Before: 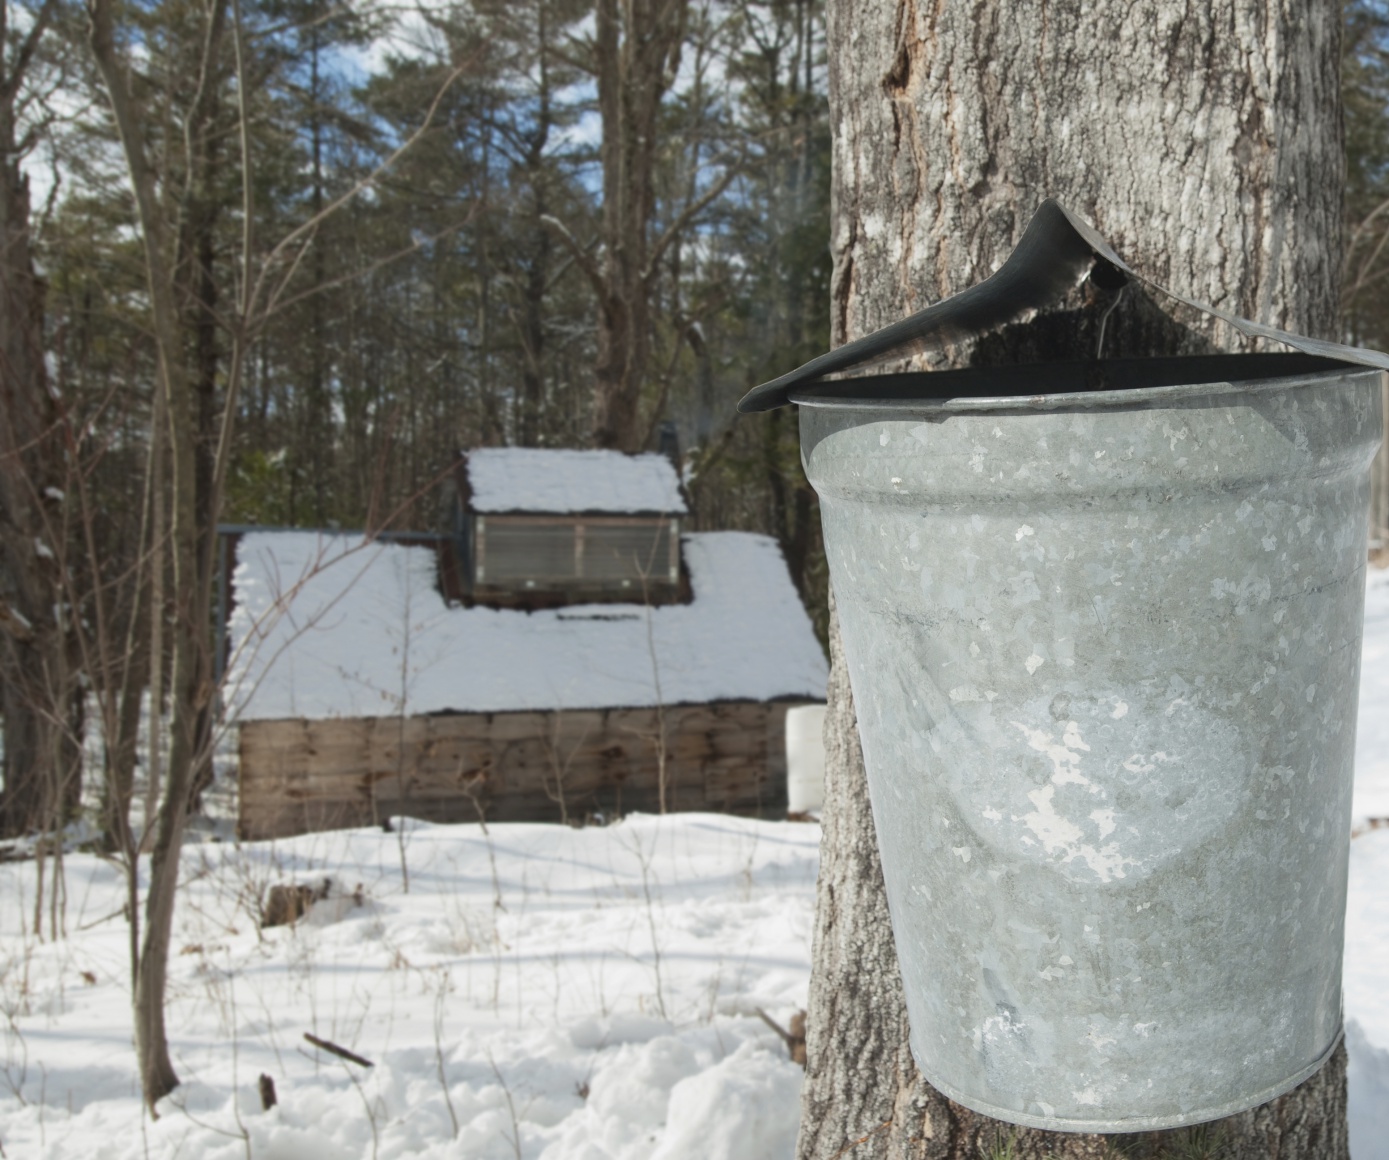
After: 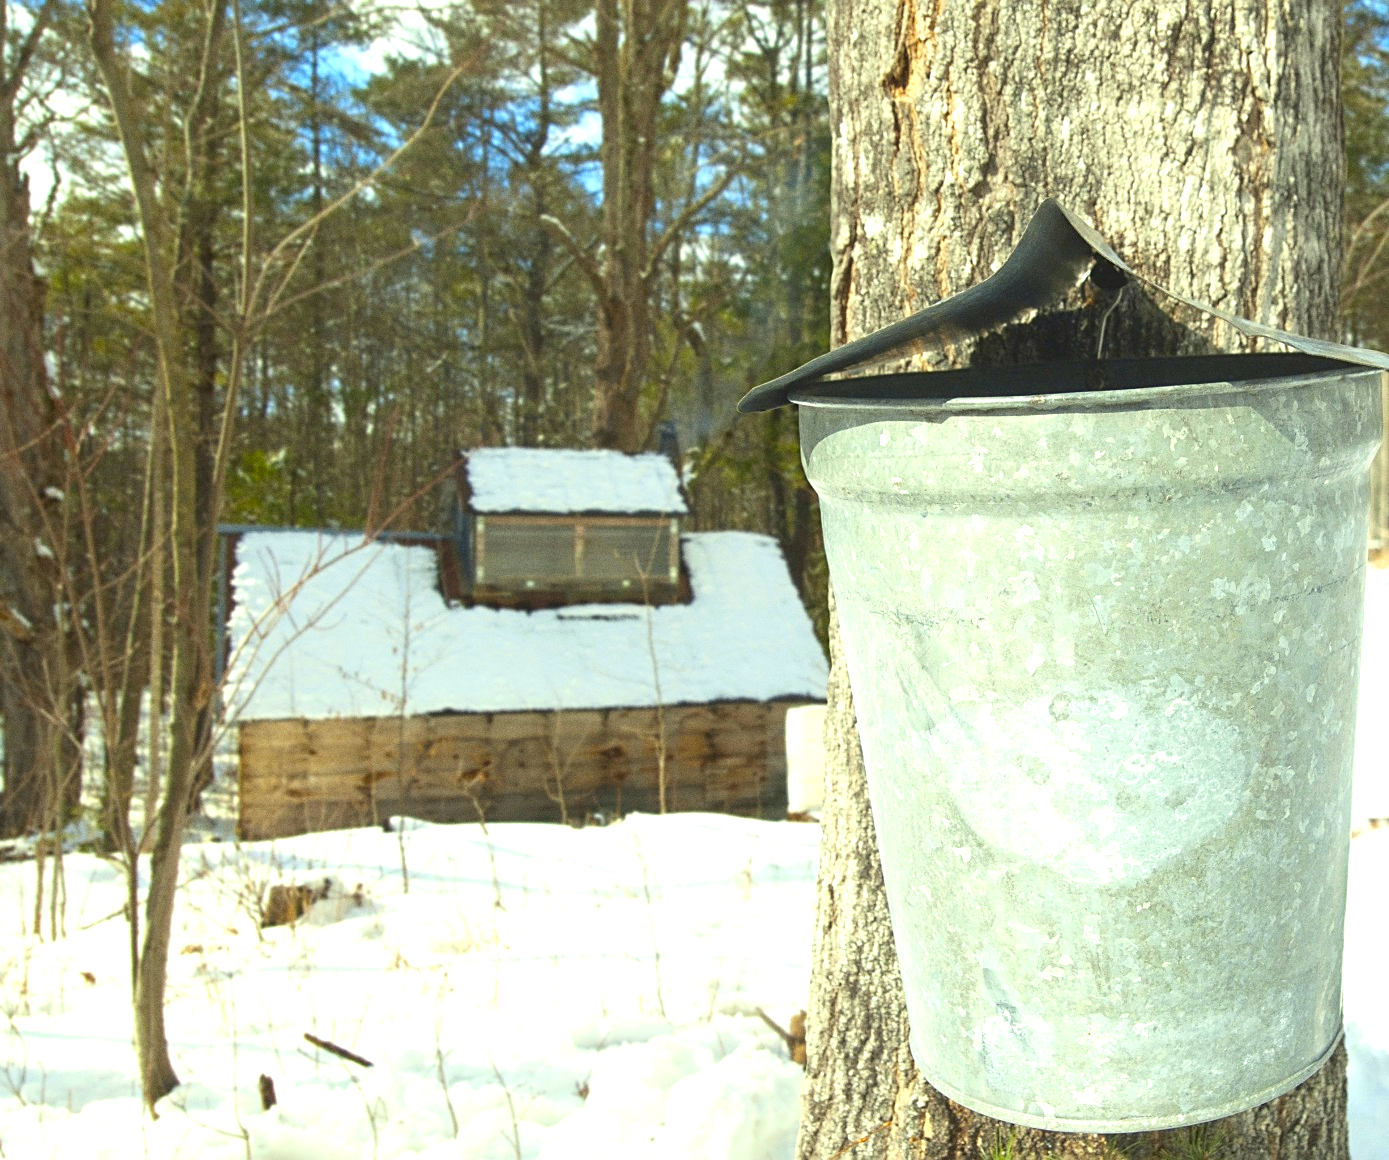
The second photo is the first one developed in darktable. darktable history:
sharpen: on, module defaults
exposure: black level correction 0, exposure 1 EV, compensate exposure bias true, compensate highlight preservation false
grain: coarseness 0.09 ISO
color correction: highlights a* -4.28, highlights b* 6.53
color contrast: green-magenta contrast 1.55, blue-yellow contrast 1.83
